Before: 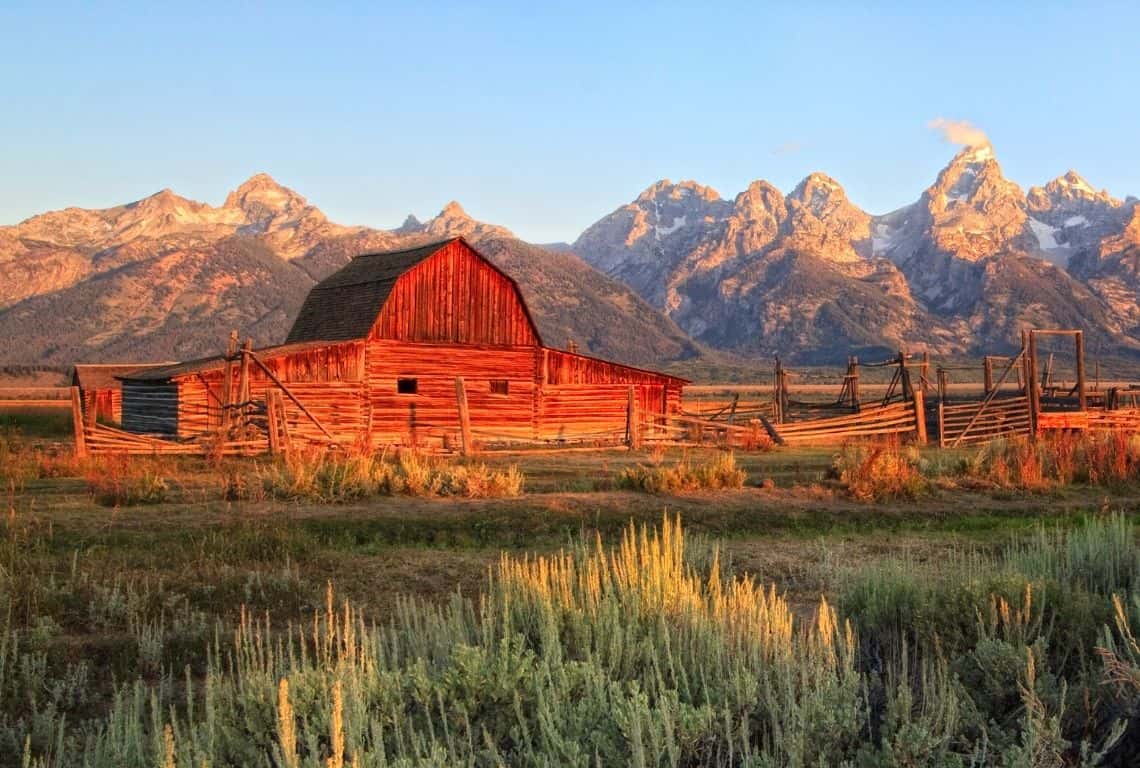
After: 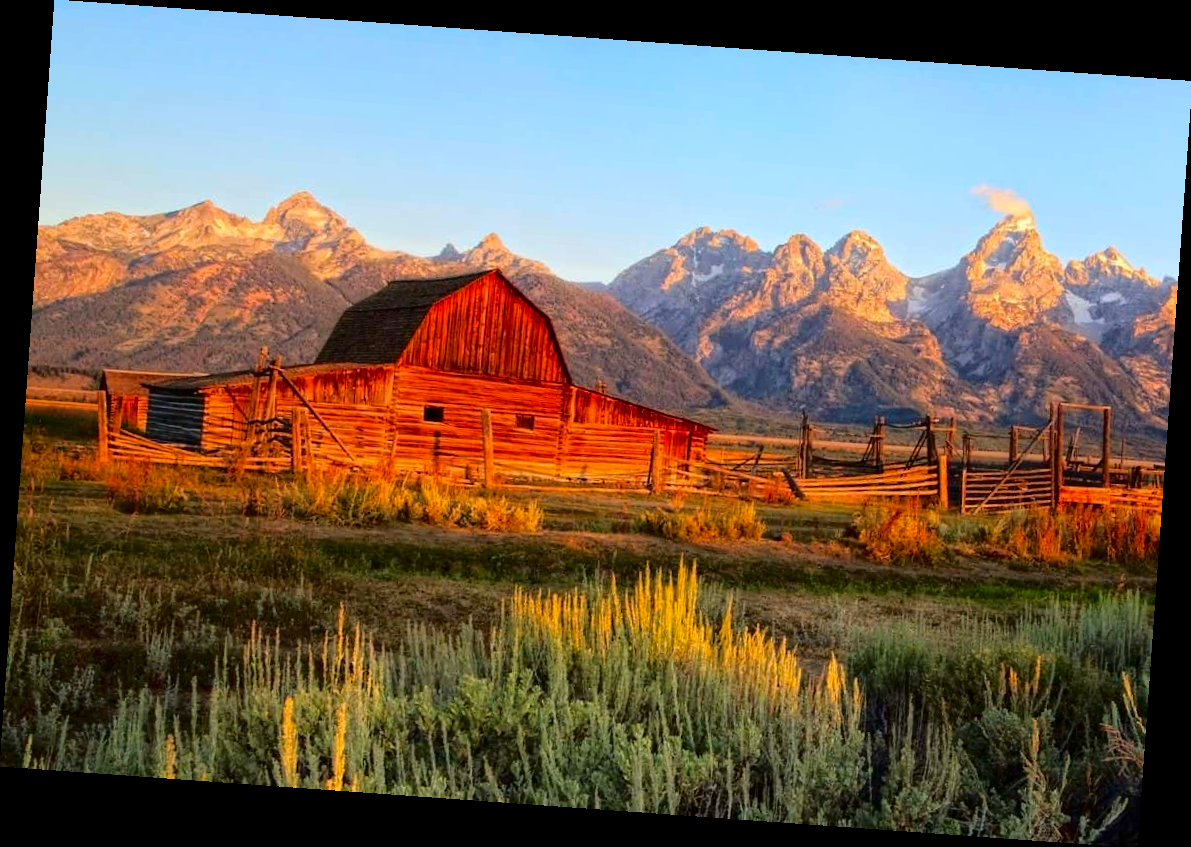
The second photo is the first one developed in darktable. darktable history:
fill light: exposure -2 EV, width 8.6
color balance rgb: perceptual saturation grading › global saturation 20%, global vibrance 20%
rotate and perspective: rotation 4.1°, automatic cropping off
